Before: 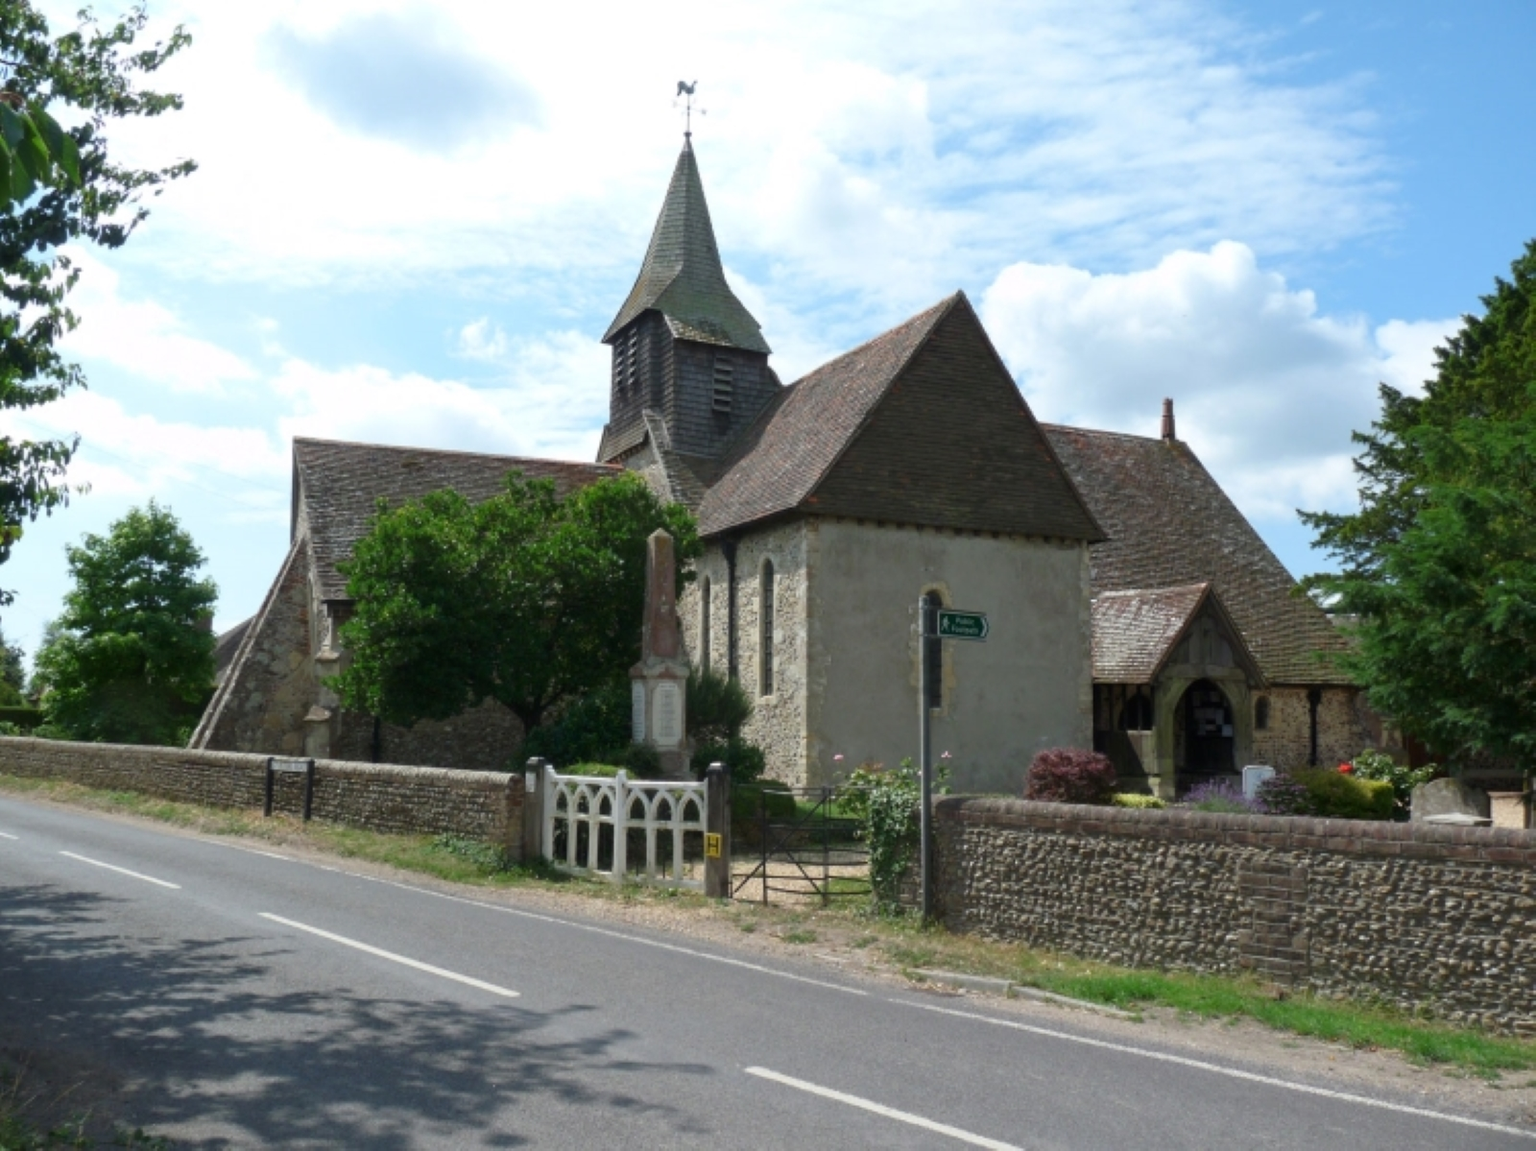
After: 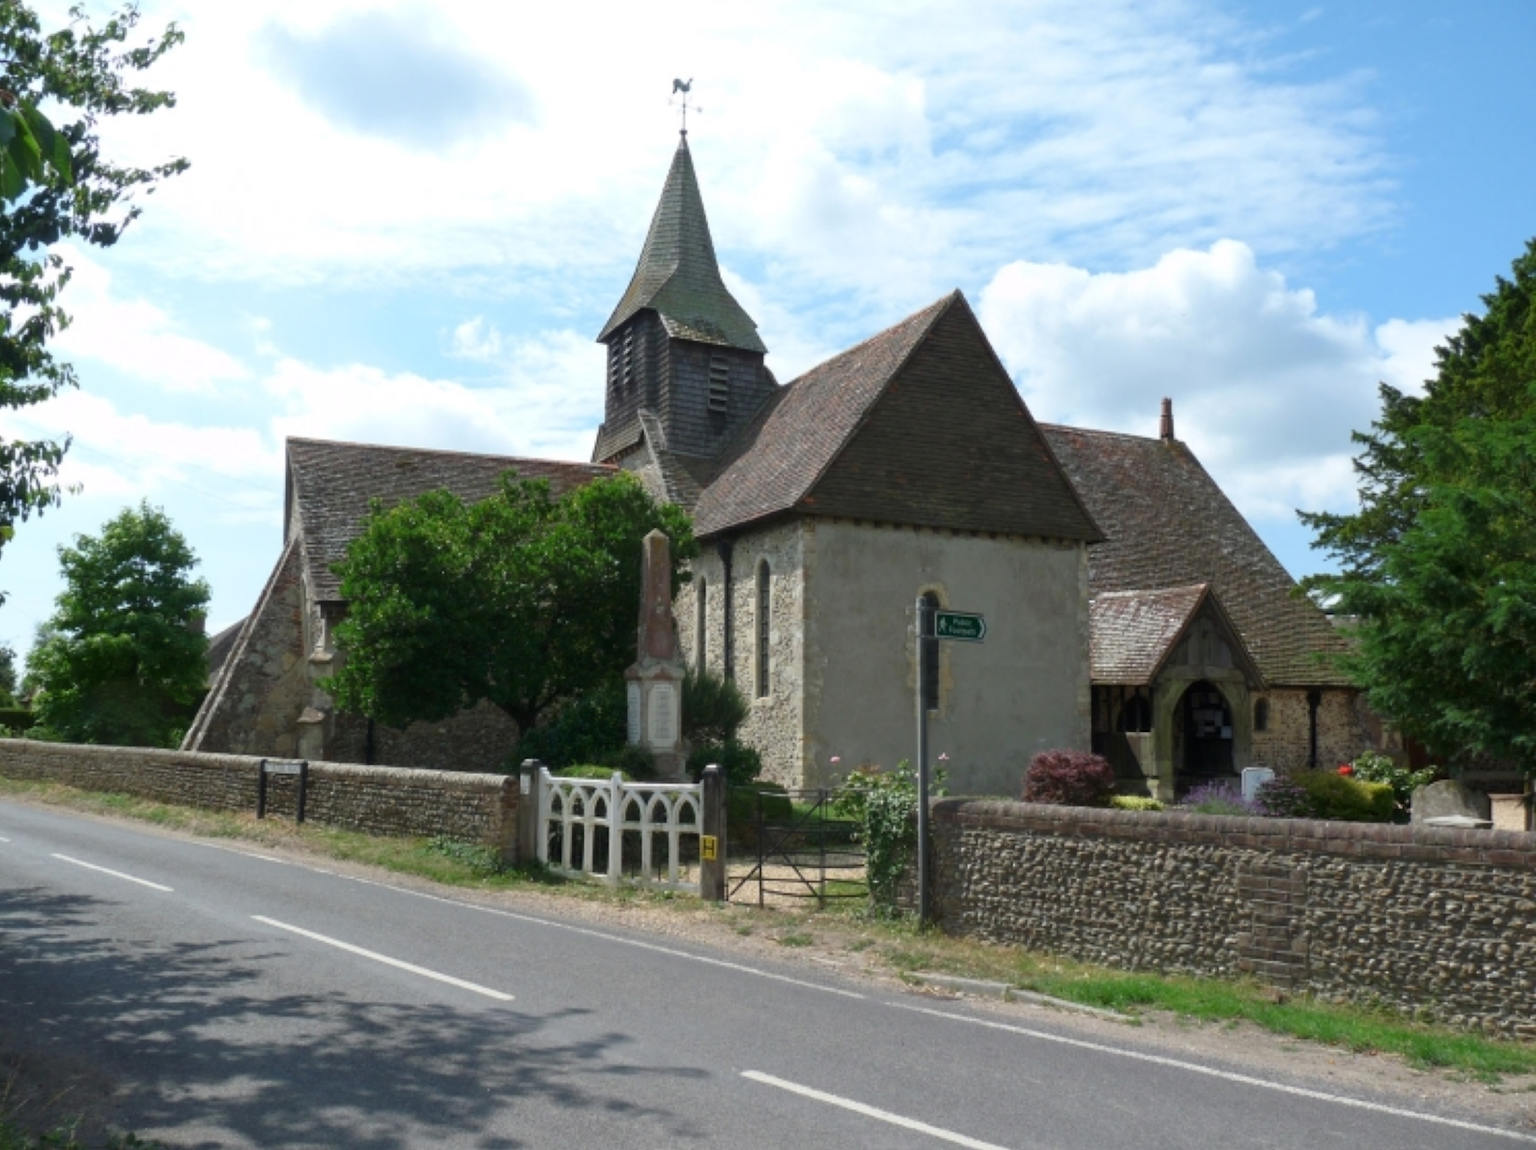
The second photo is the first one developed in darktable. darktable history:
crop and rotate: left 0.583%, top 0.286%, bottom 0.341%
